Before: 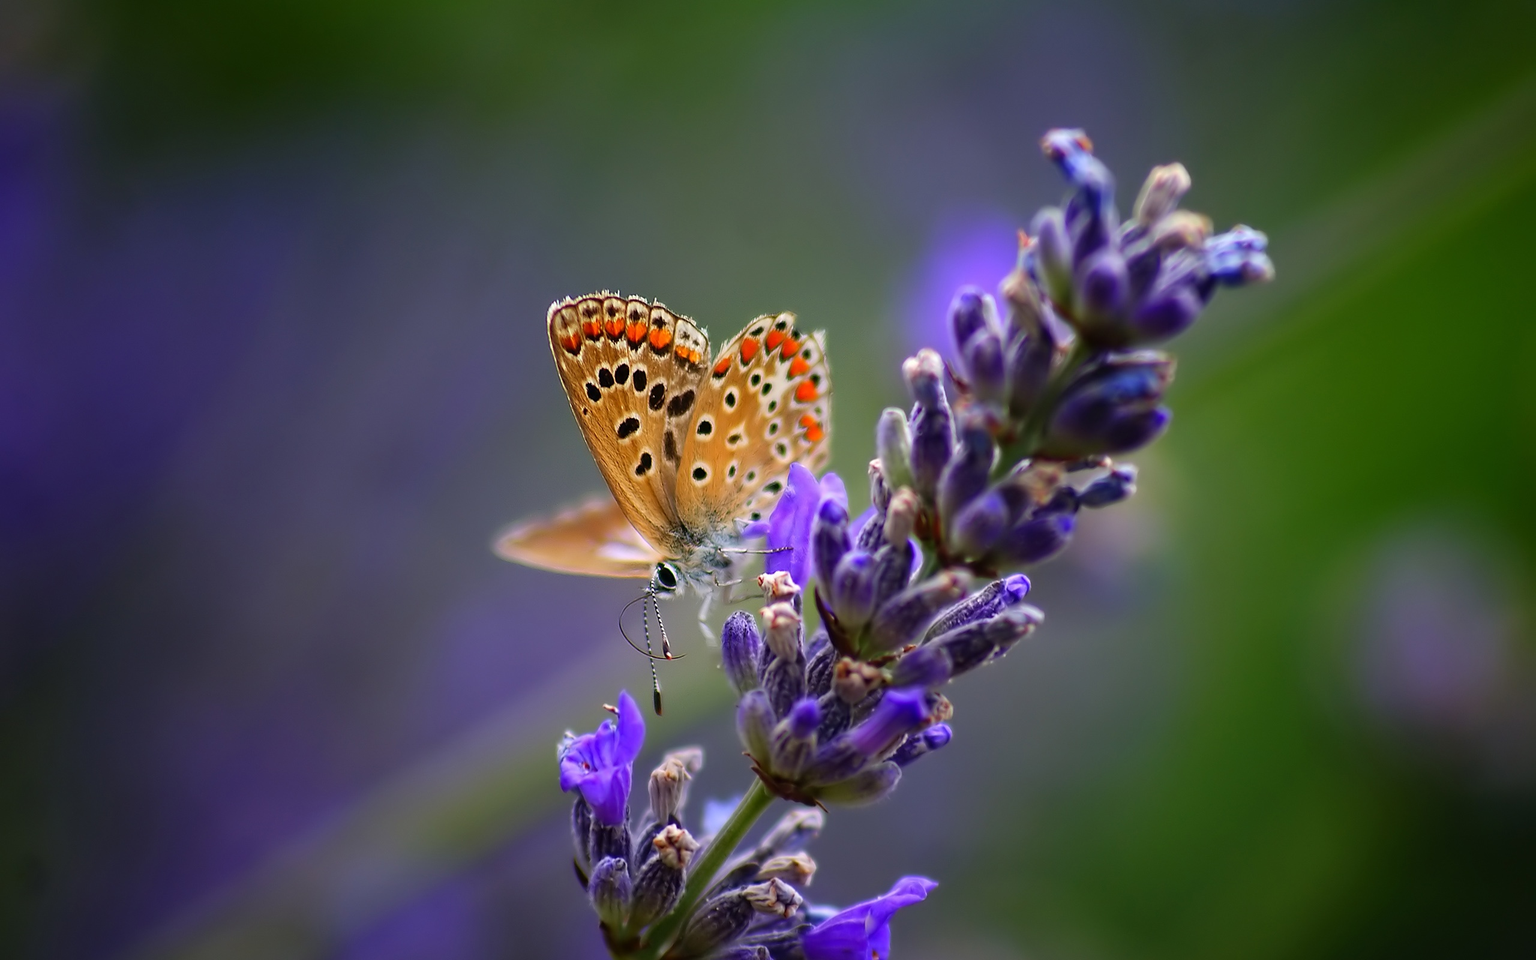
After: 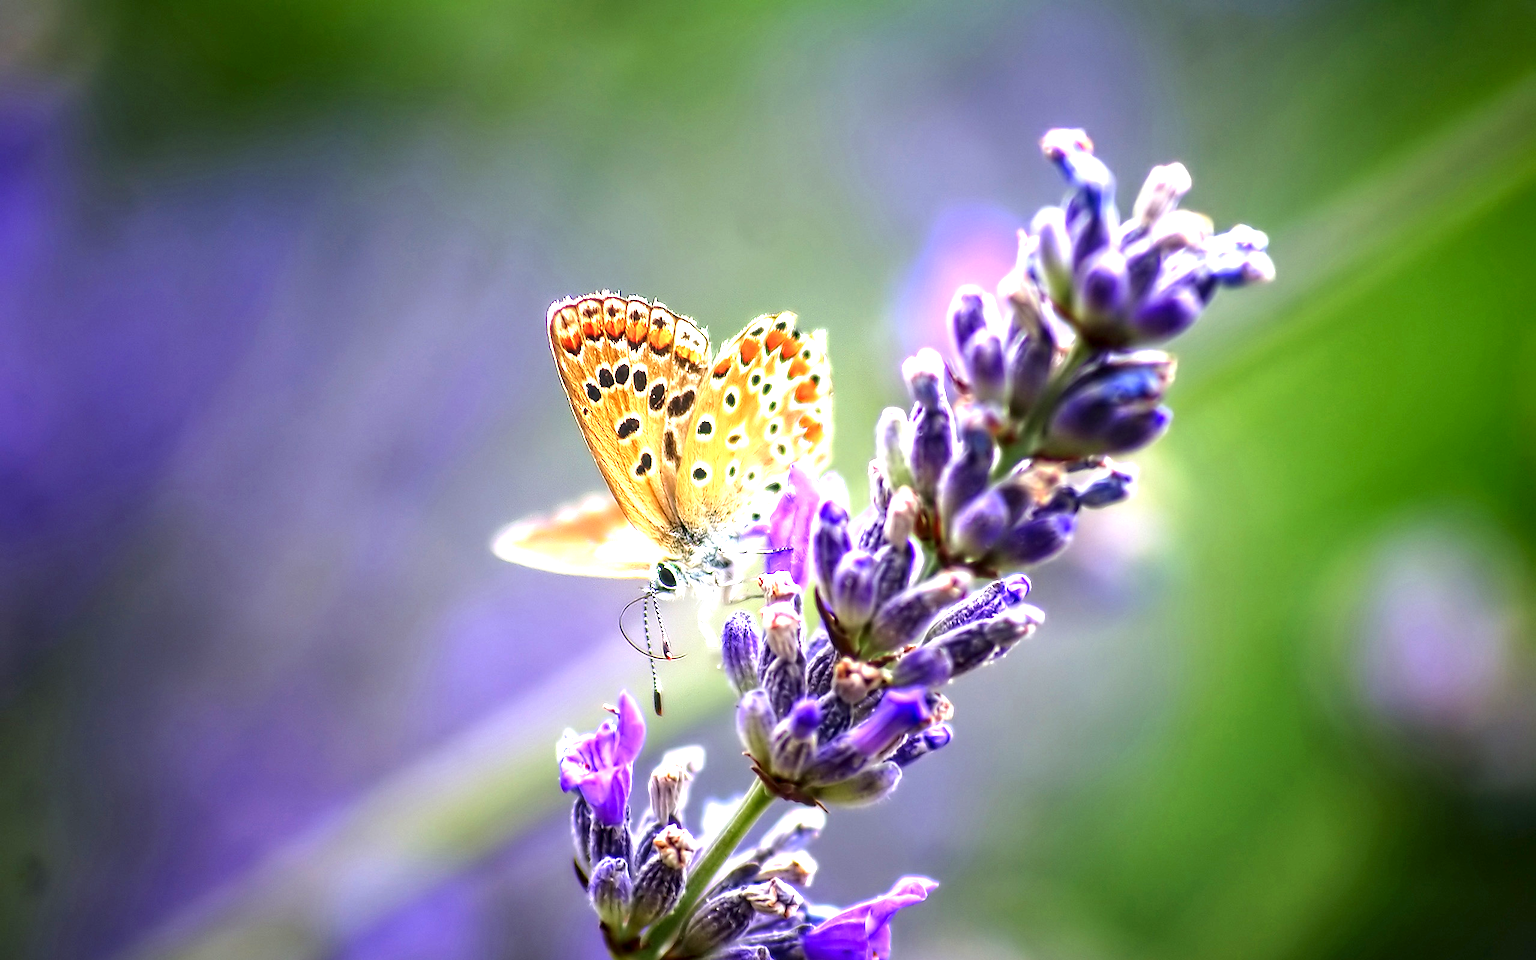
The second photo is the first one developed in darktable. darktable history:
exposure: black level correction 0, exposure 1.741 EV, compensate exposure bias true, compensate highlight preservation false
local contrast: detail 160%
